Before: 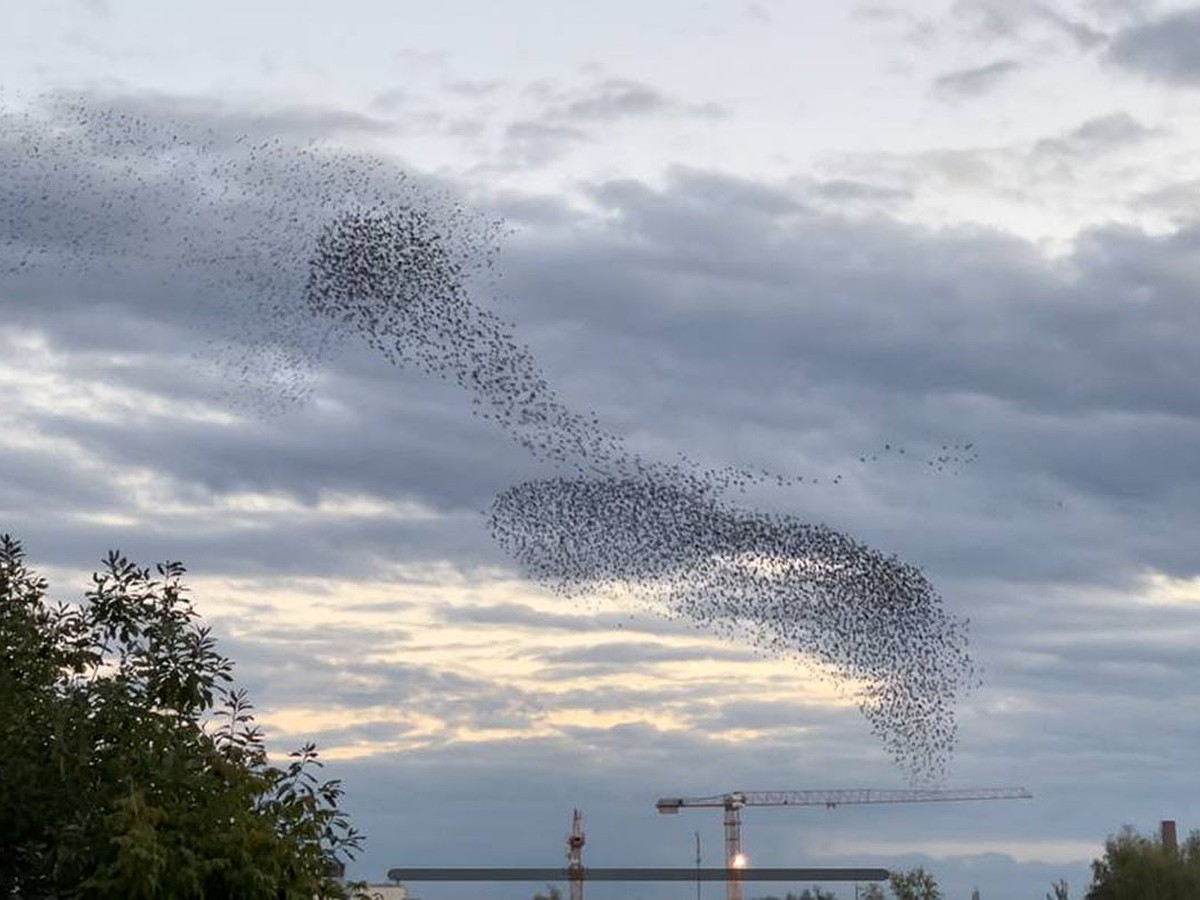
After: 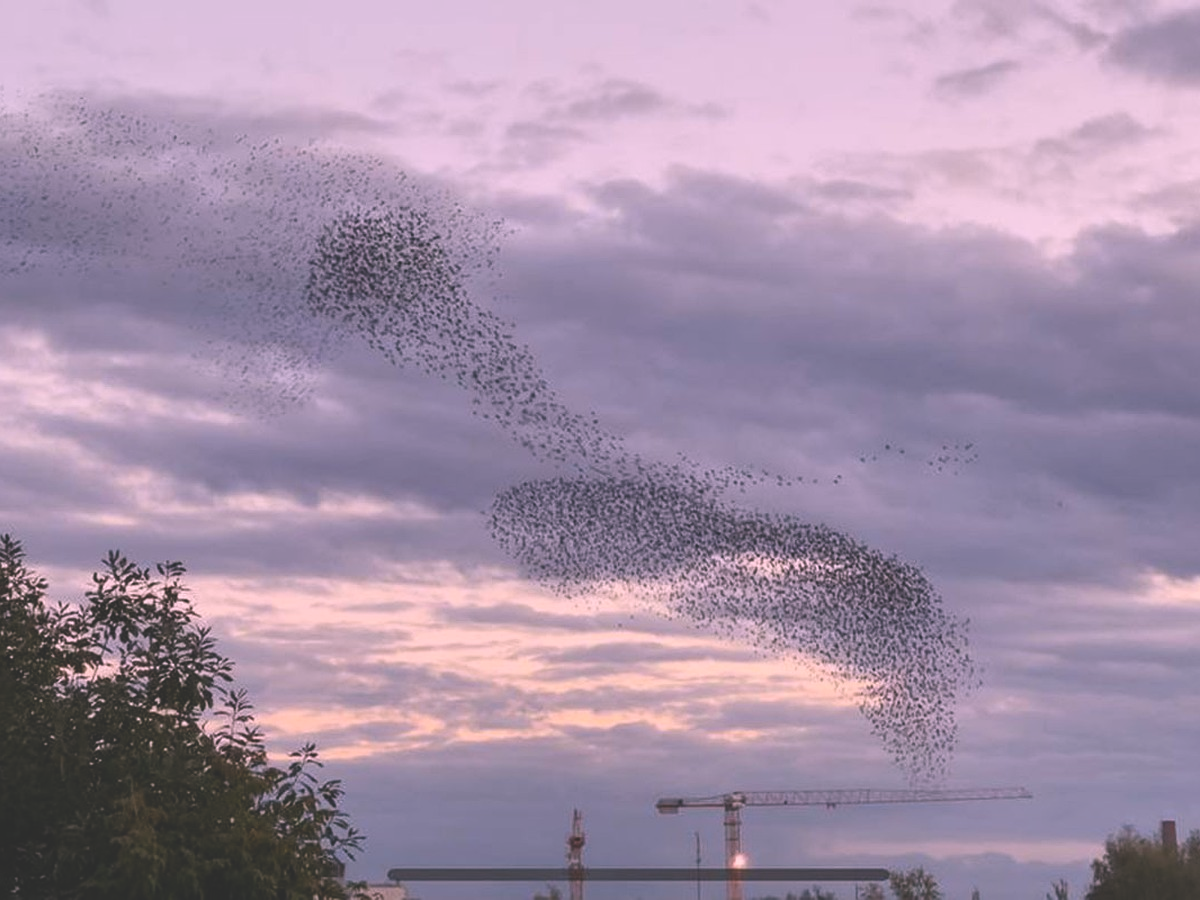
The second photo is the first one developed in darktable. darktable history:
exposure: black level correction -0.036, exposure -0.497 EV, compensate highlight preservation false
white balance: red 1.188, blue 1.11
